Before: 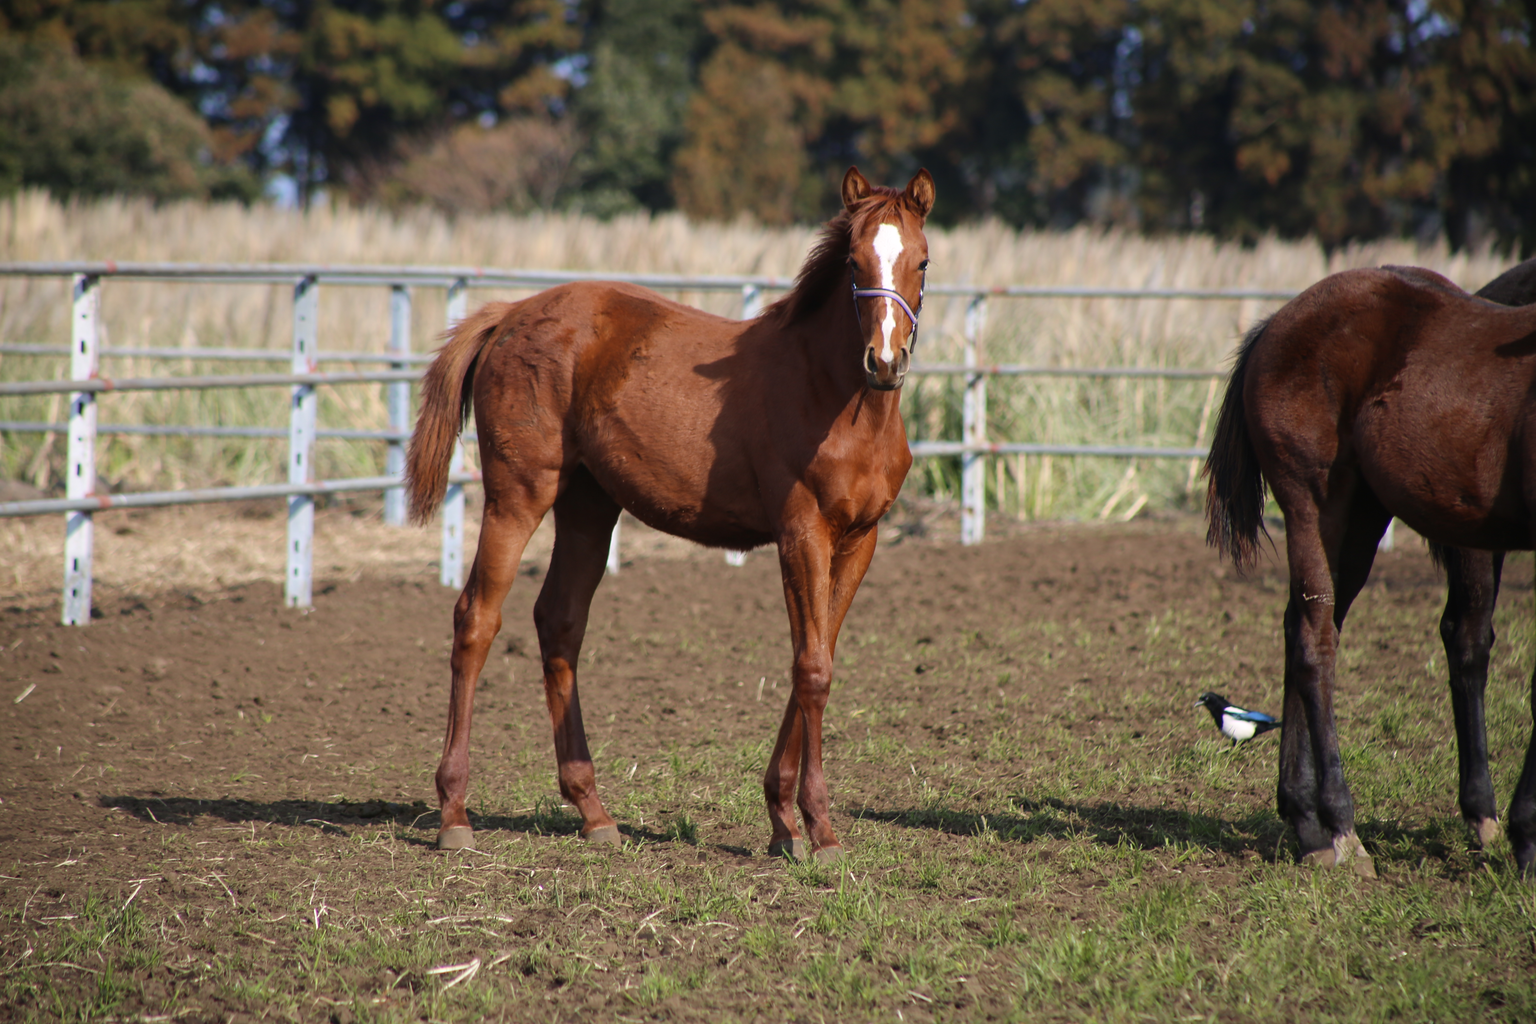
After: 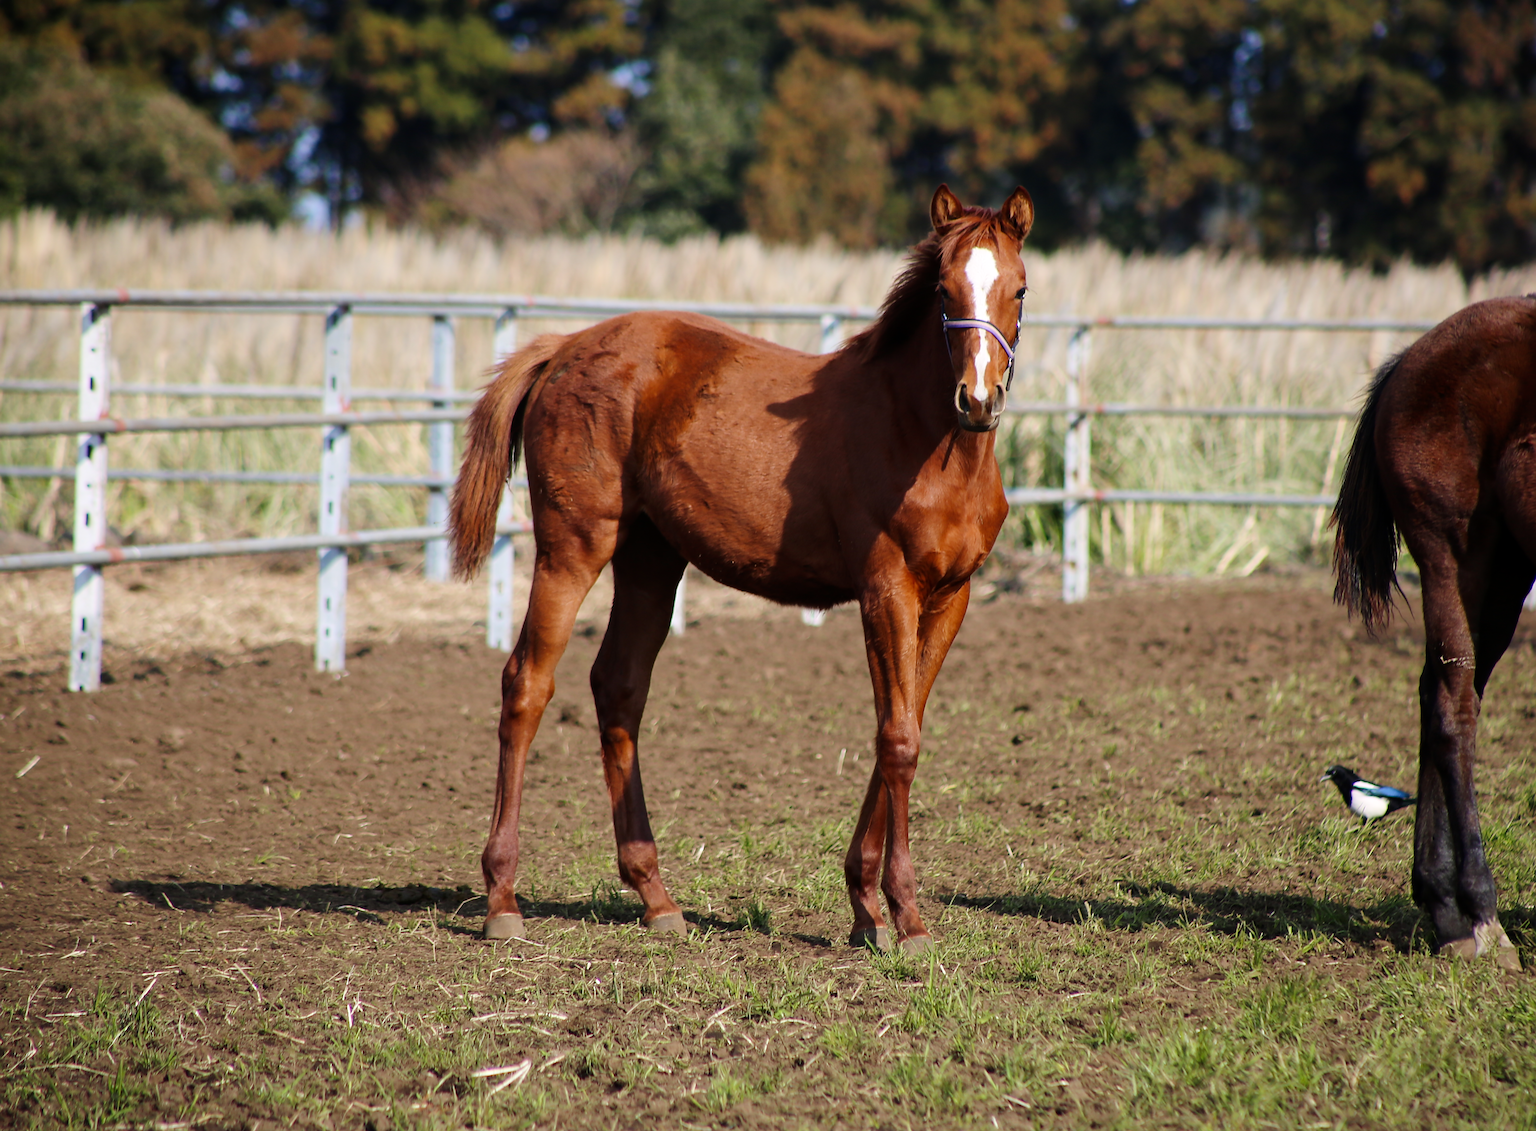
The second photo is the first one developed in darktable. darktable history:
crop: right 9.504%, bottom 0.025%
sharpen: on, module defaults
tone curve: curves: ch0 [(0.021, 0) (0.104, 0.052) (0.496, 0.526) (0.737, 0.783) (1, 1)], preserve colors none
